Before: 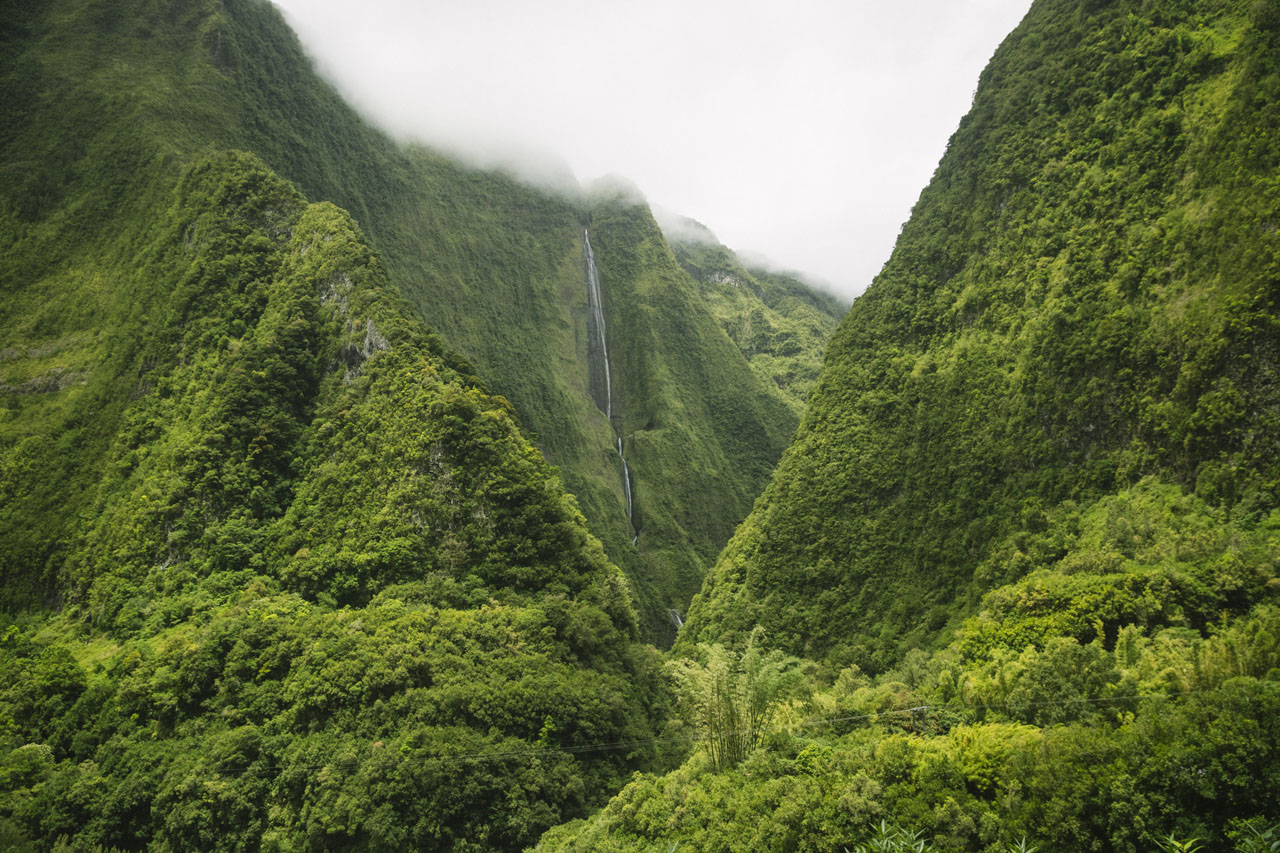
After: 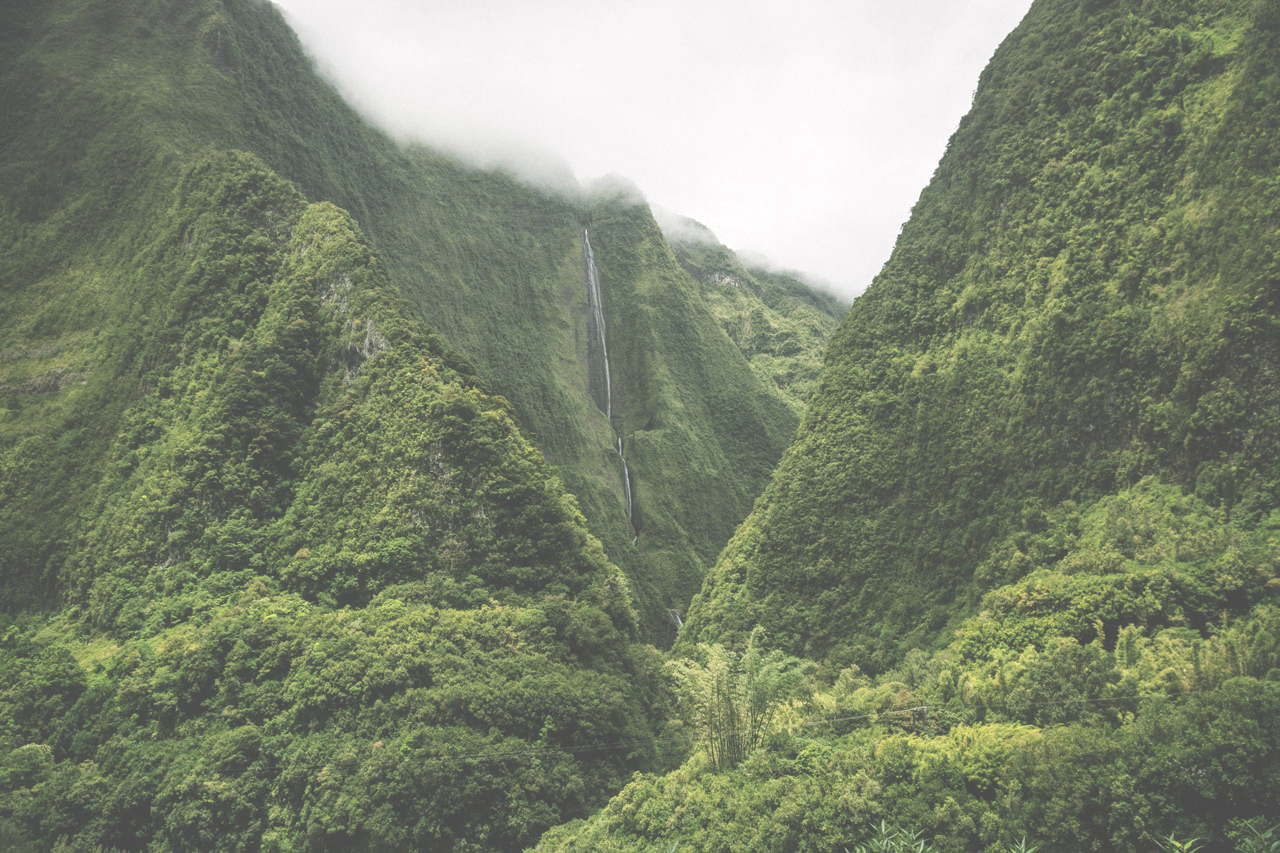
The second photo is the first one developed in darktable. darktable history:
local contrast: on, module defaults
exposure: black level correction -0.085, compensate highlight preservation false
contrast brightness saturation: saturation -0.155
